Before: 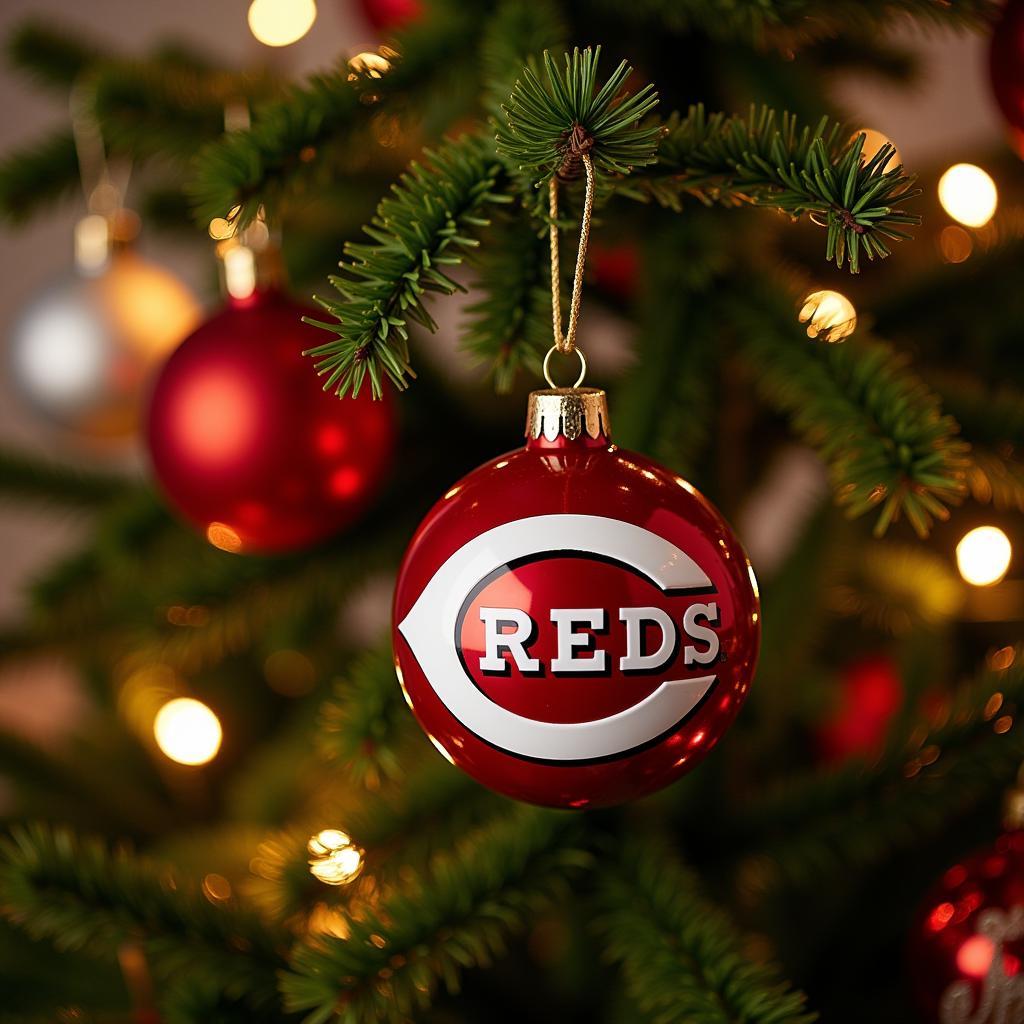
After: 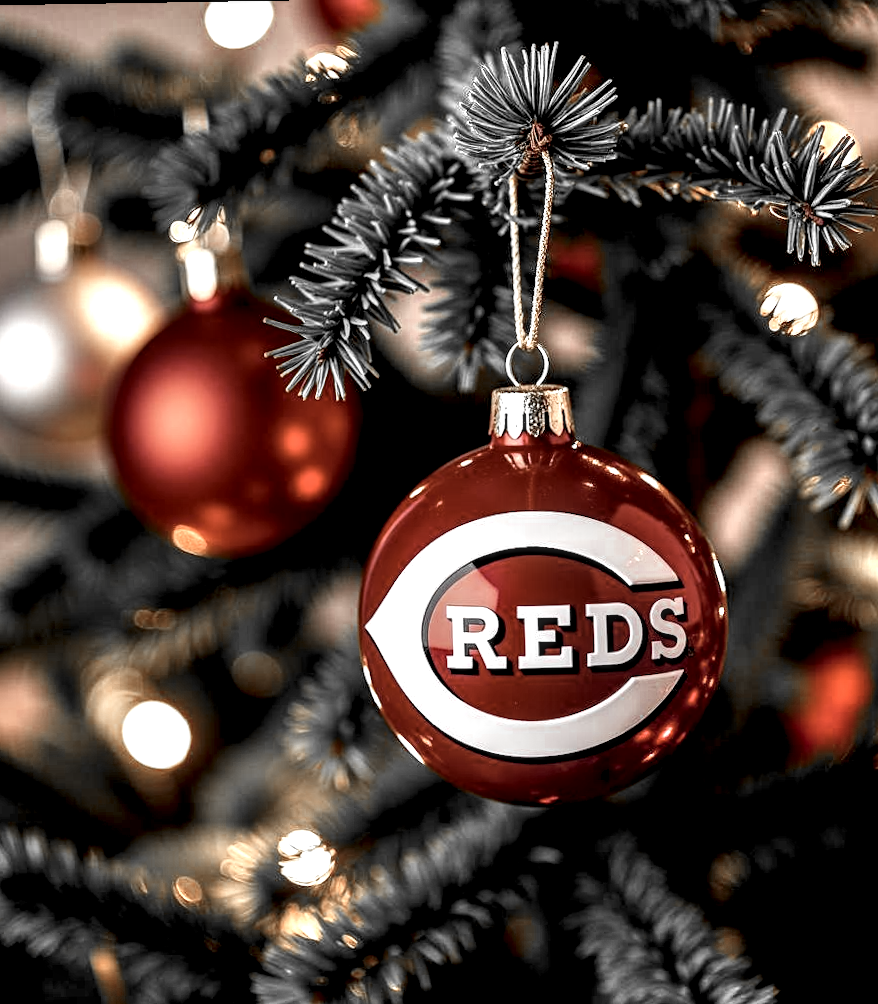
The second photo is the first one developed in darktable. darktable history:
crop and rotate: angle 0.937°, left 4.232%, top 1.009%, right 11.345%, bottom 2.43%
color zones: curves: ch0 [(0, 0.497) (0.096, 0.361) (0.221, 0.538) (0.429, 0.5) (0.571, 0.5) (0.714, 0.5) (0.857, 0.5) (1, 0.497)]; ch1 [(0, 0.5) (0.143, 0.5) (0.257, -0.002) (0.429, 0.04) (0.571, -0.001) (0.714, -0.015) (0.857, 0.024) (1, 0.5)]
contrast brightness saturation: contrast 0.096, saturation -0.378
shadows and highlights: soften with gaussian
exposure: black level correction 0.004, exposure 0.017 EV, compensate exposure bias true, compensate highlight preservation false
tone equalizer: edges refinement/feathering 500, mask exposure compensation -1.57 EV, preserve details no
local contrast: detail 204%
